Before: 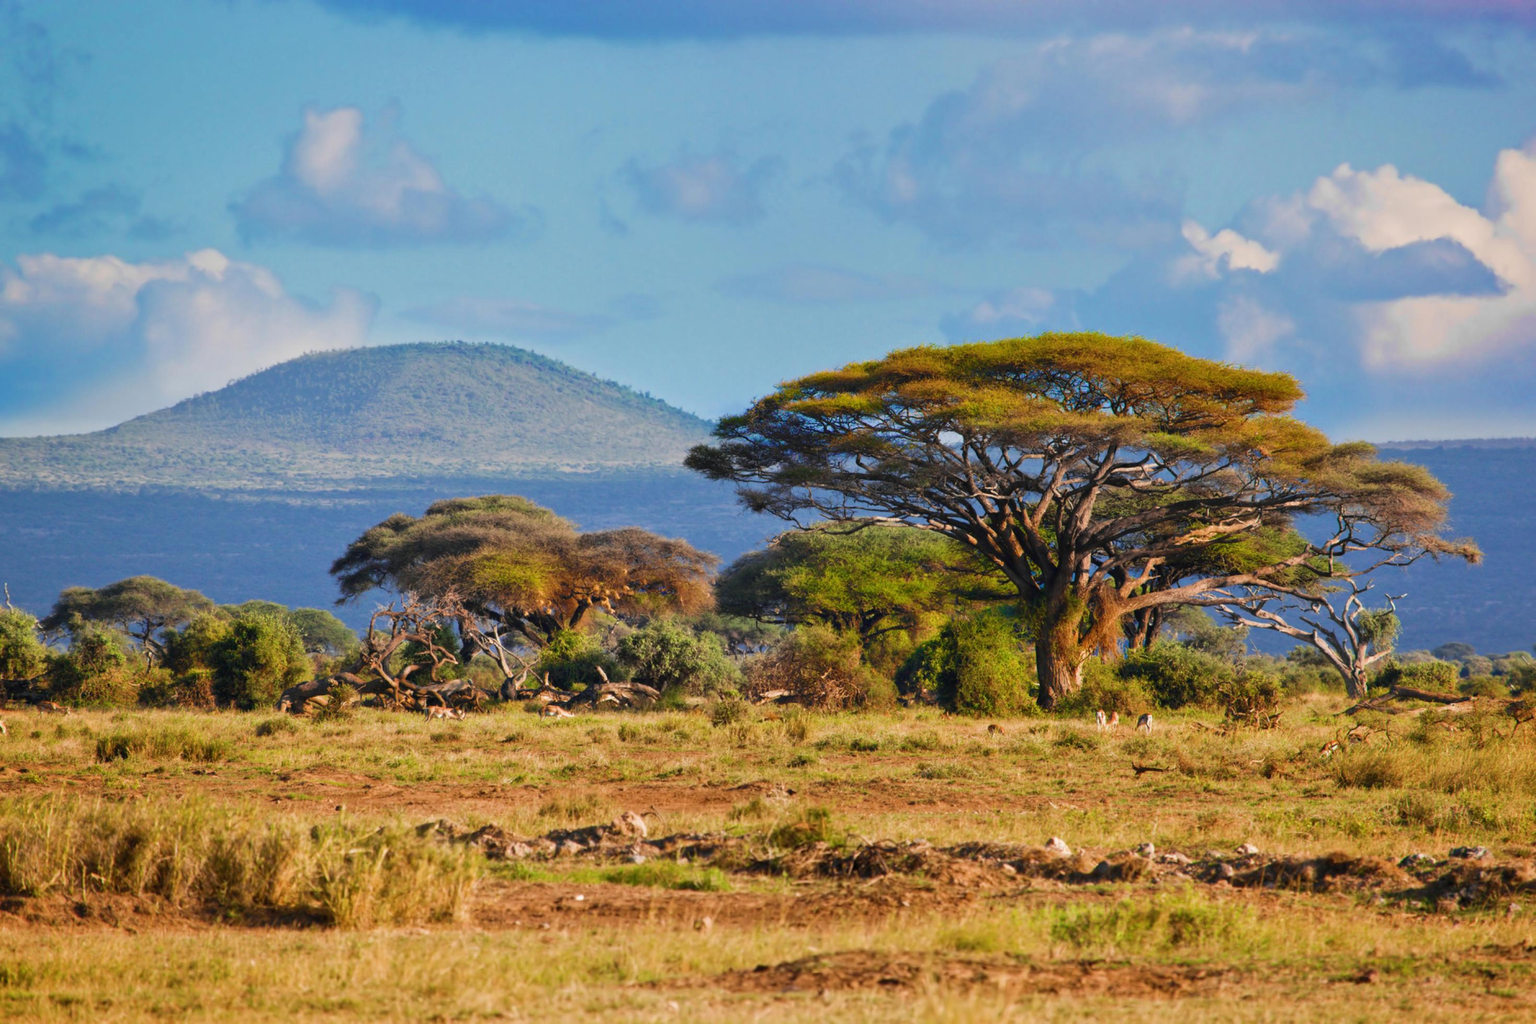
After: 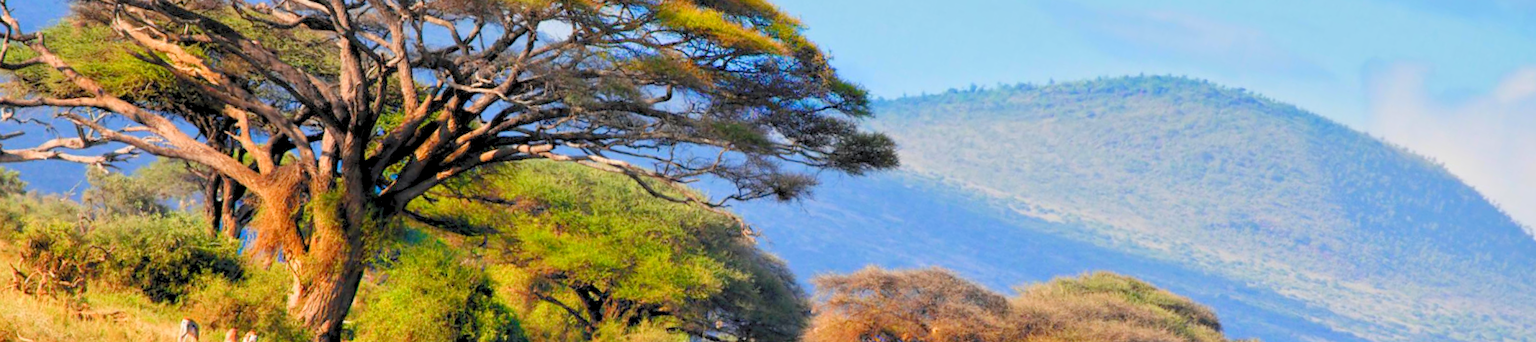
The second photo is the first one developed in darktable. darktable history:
crop and rotate: angle 16.12°, top 30.835%, bottom 35.653%
levels: levels [0.072, 0.414, 0.976]
